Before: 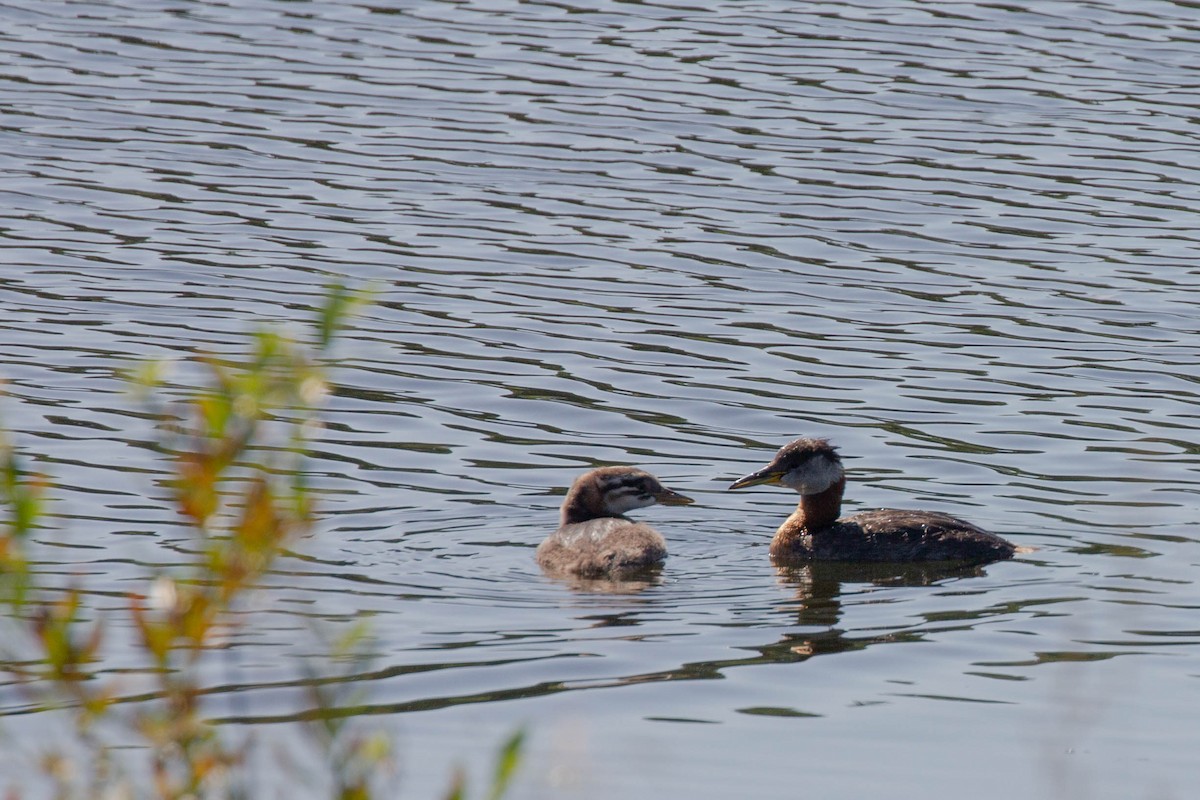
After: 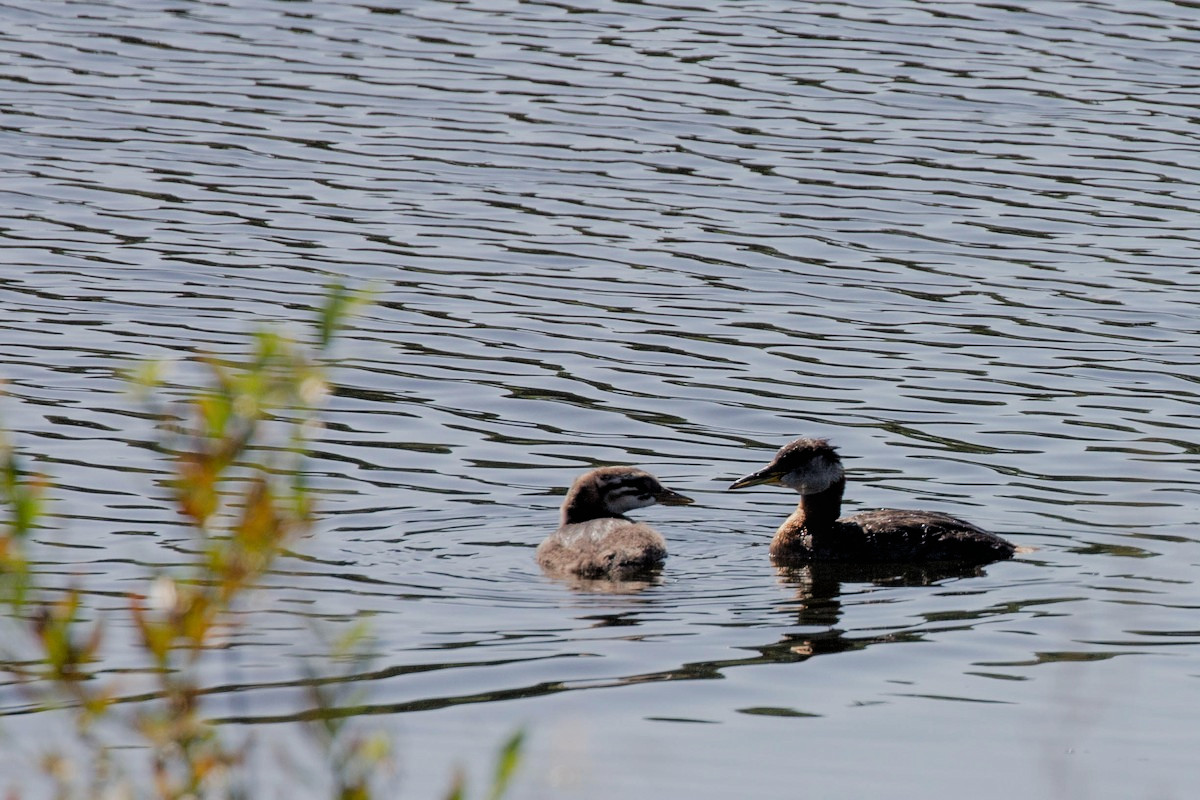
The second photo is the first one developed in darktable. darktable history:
bloom: size 5%, threshold 95%, strength 15%
filmic rgb: black relative exposure -5 EV, white relative exposure 3.5 EV, hardness 3.19, contrast 1.2, highlights saturation mix -50%
